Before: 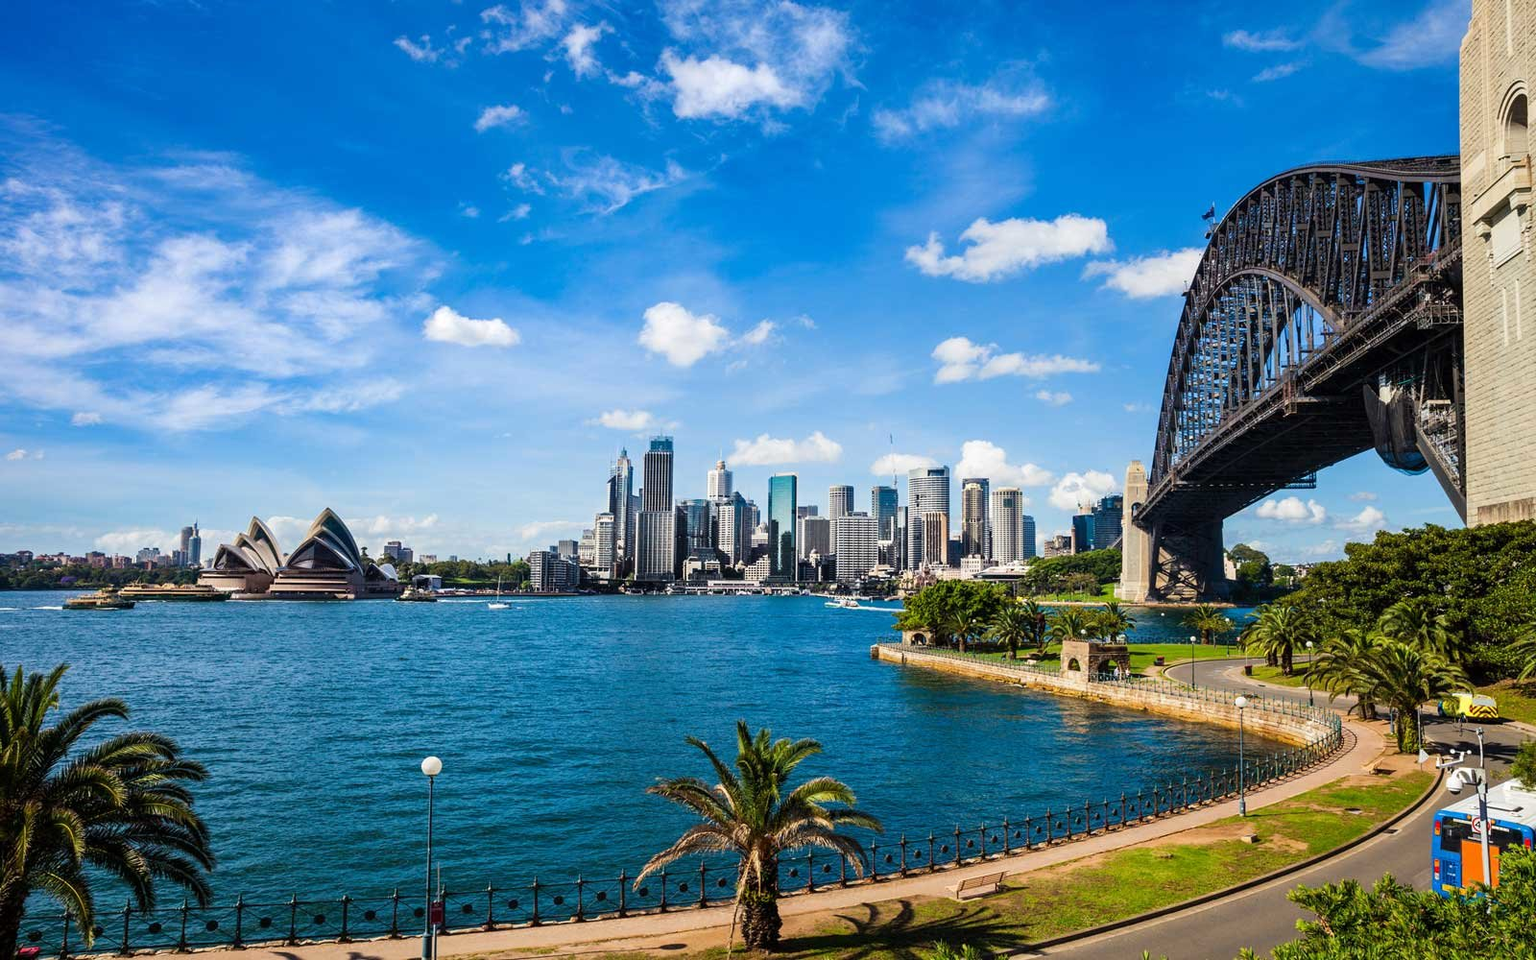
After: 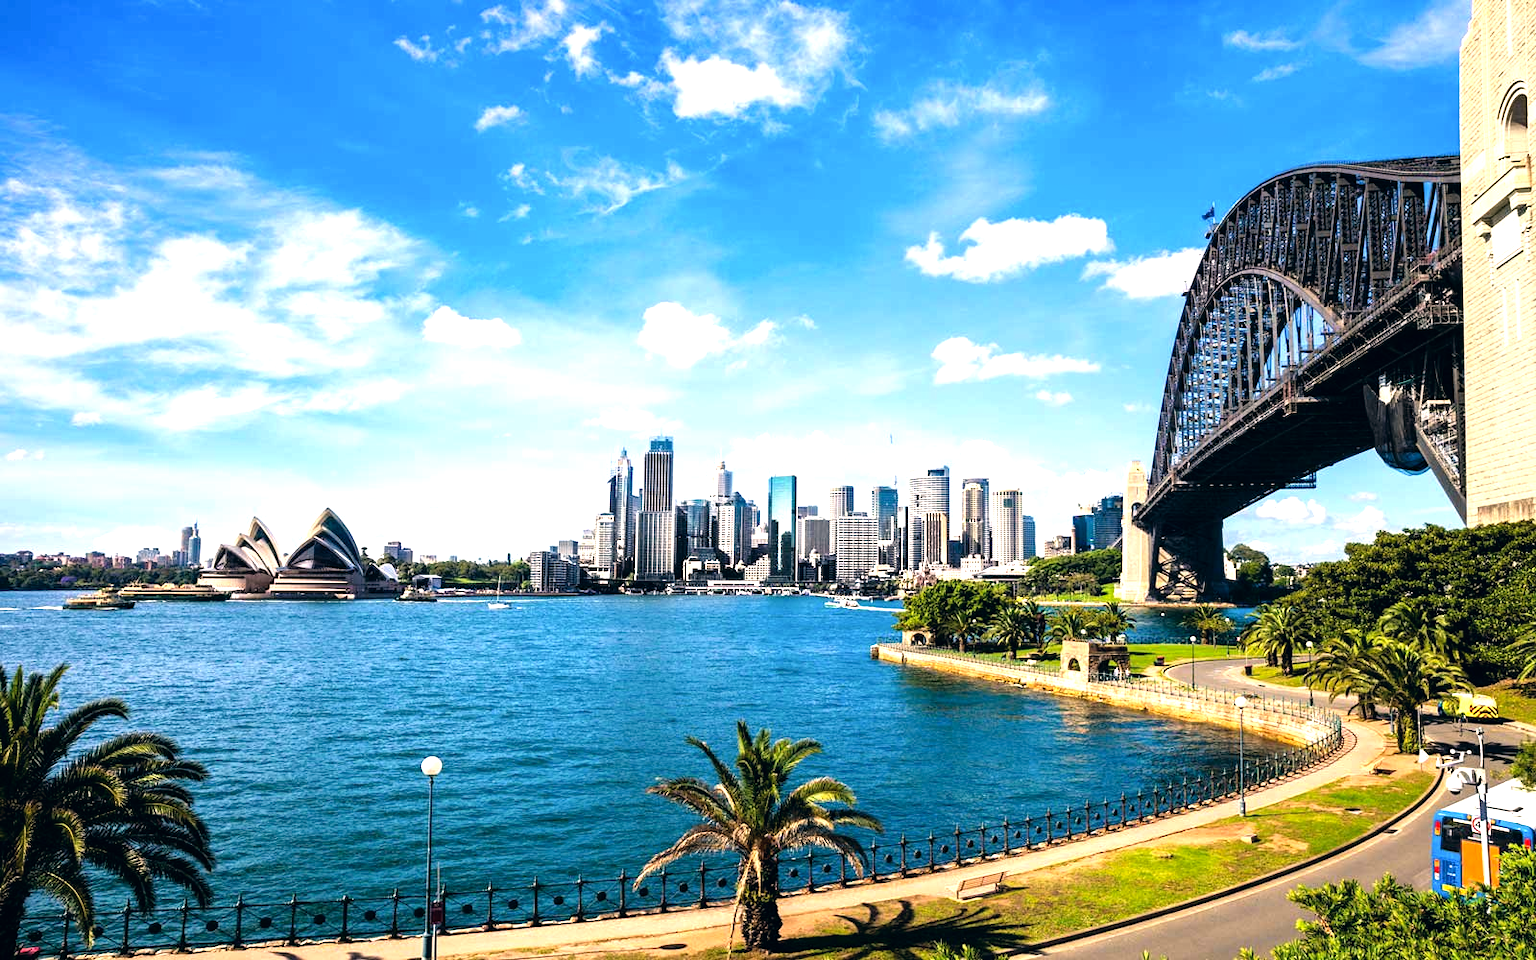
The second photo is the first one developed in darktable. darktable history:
color correction: highlights a* 5.45, highlights b* 5.31, shadows a* -4.53, shadows b* -5.02
tone equalizer: -8 EV -1.07 EV, -7 EV -1.03 EV, -6 EV -0.871 EV, -5 EV -0.548 EV, -3 EV 0.607 EV, -2 EV 0.874 EV, -1 EV 0.999 EV, +0 EV 1.06 EV
